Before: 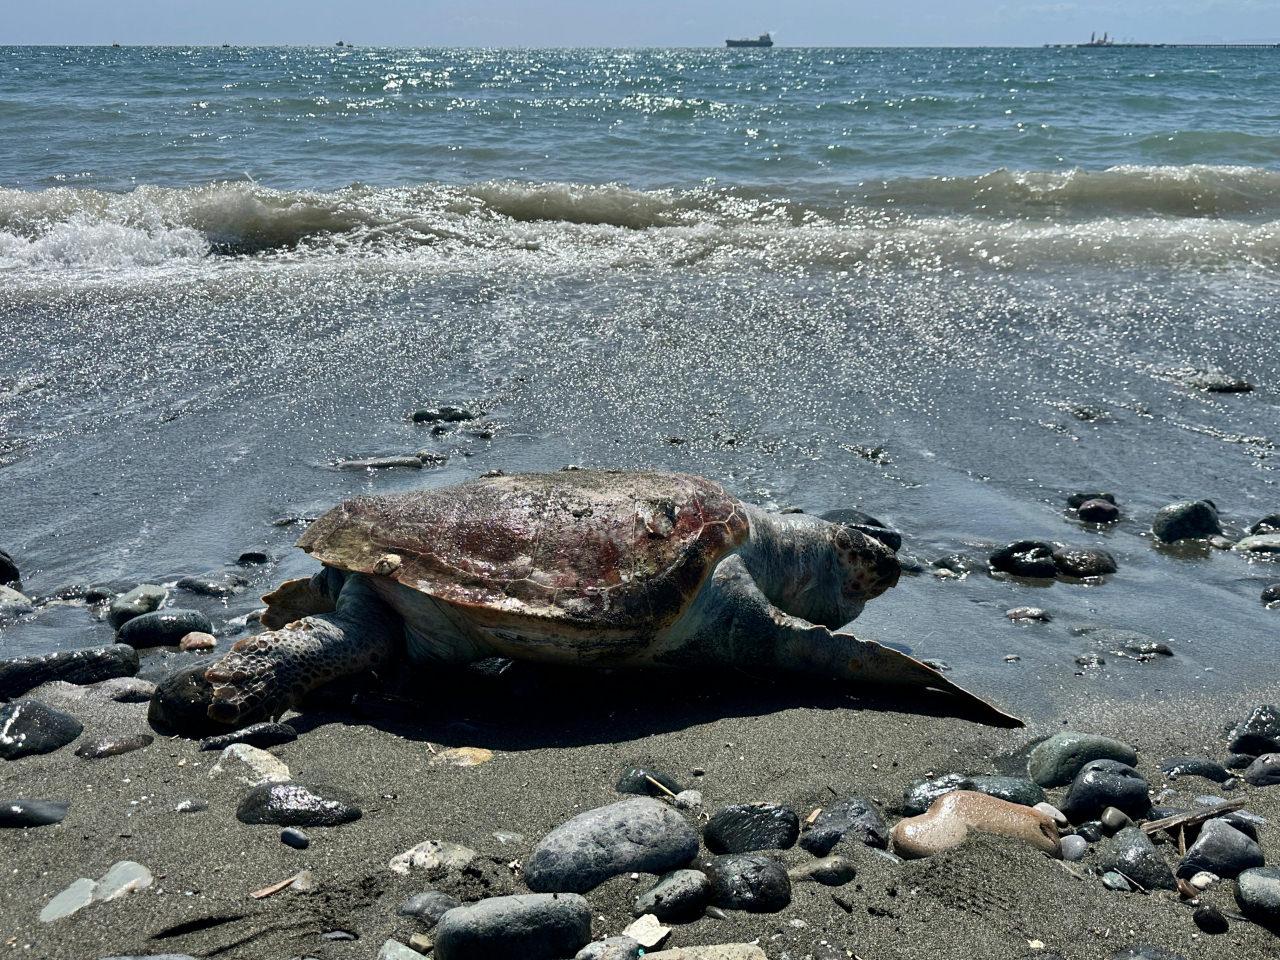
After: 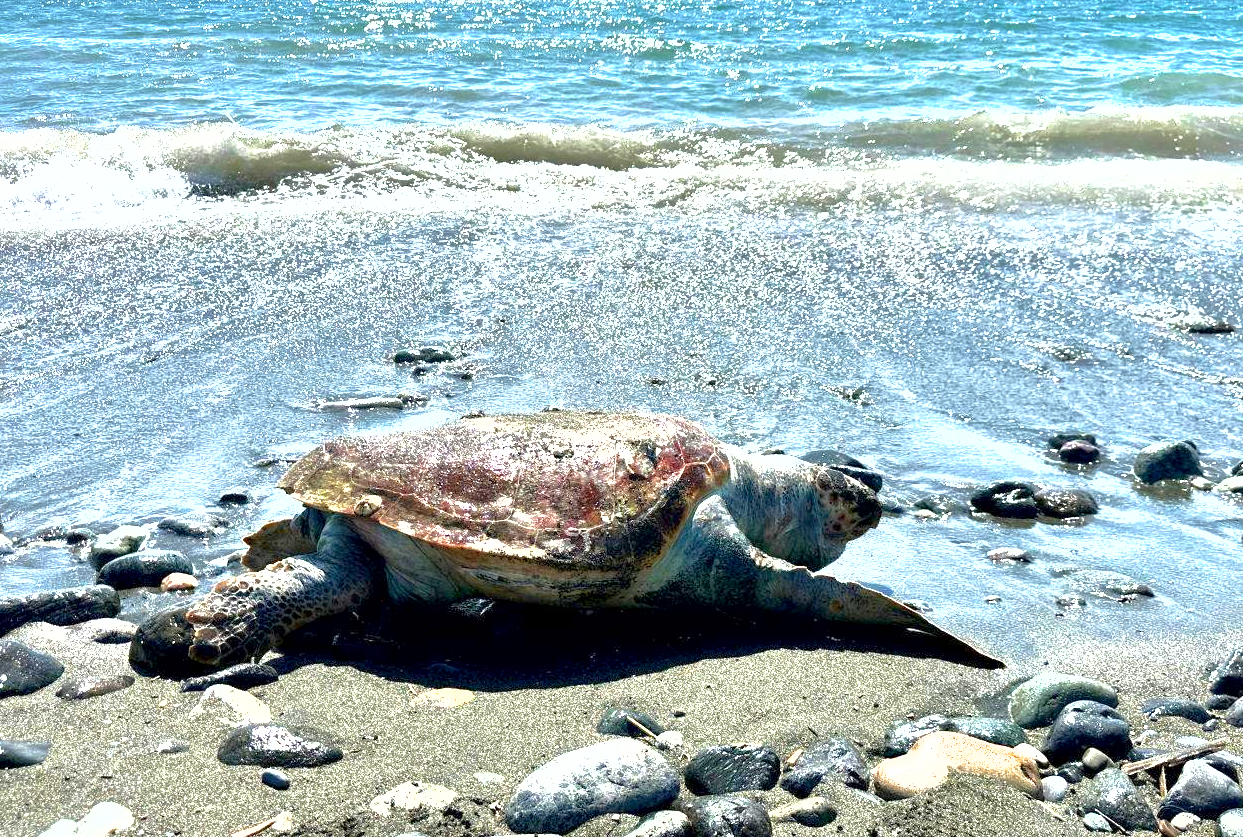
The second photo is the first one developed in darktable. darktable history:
tone equalizer: on, module defaults
crop: left 1.507%, top 6.147%, right 1.379%, bottom 6.637%
exposure: black level correction 0.001, exposure 1.84 EV, compensate highlight preservation false
shadows and highlights: shadows 30
white balance: emerald 1
contrast brightness saturation: saturation 0.13
